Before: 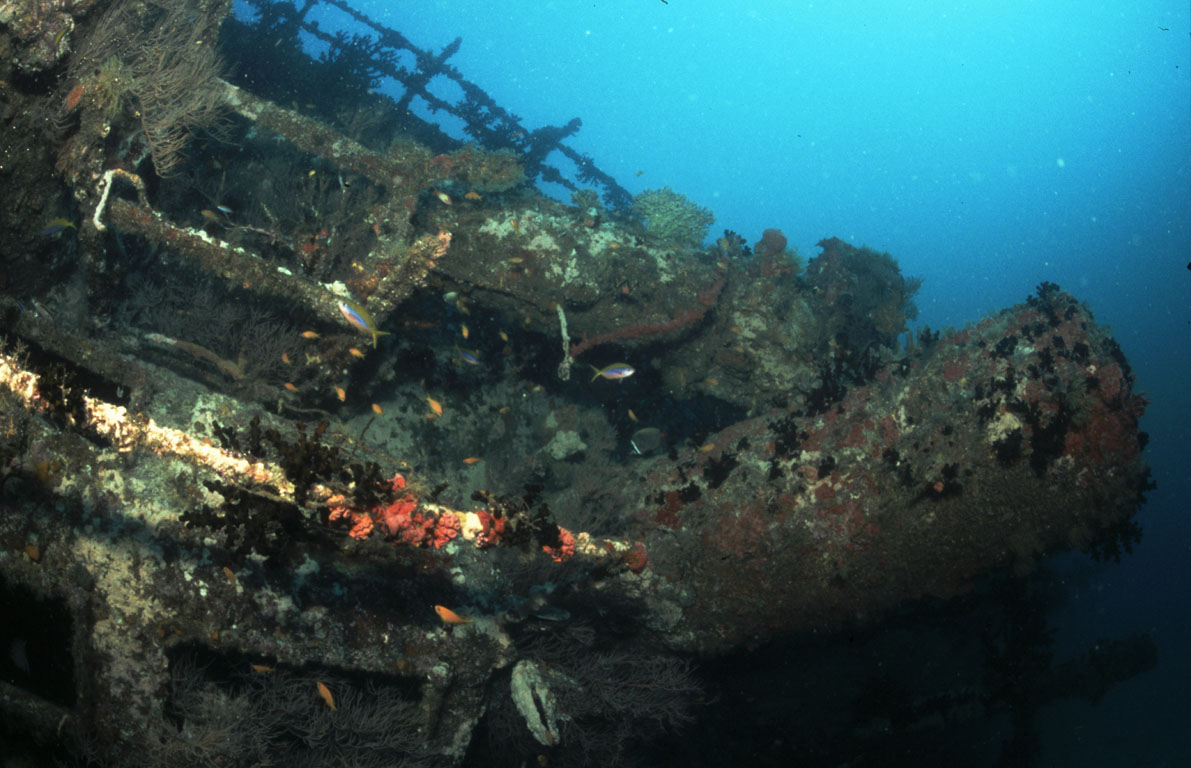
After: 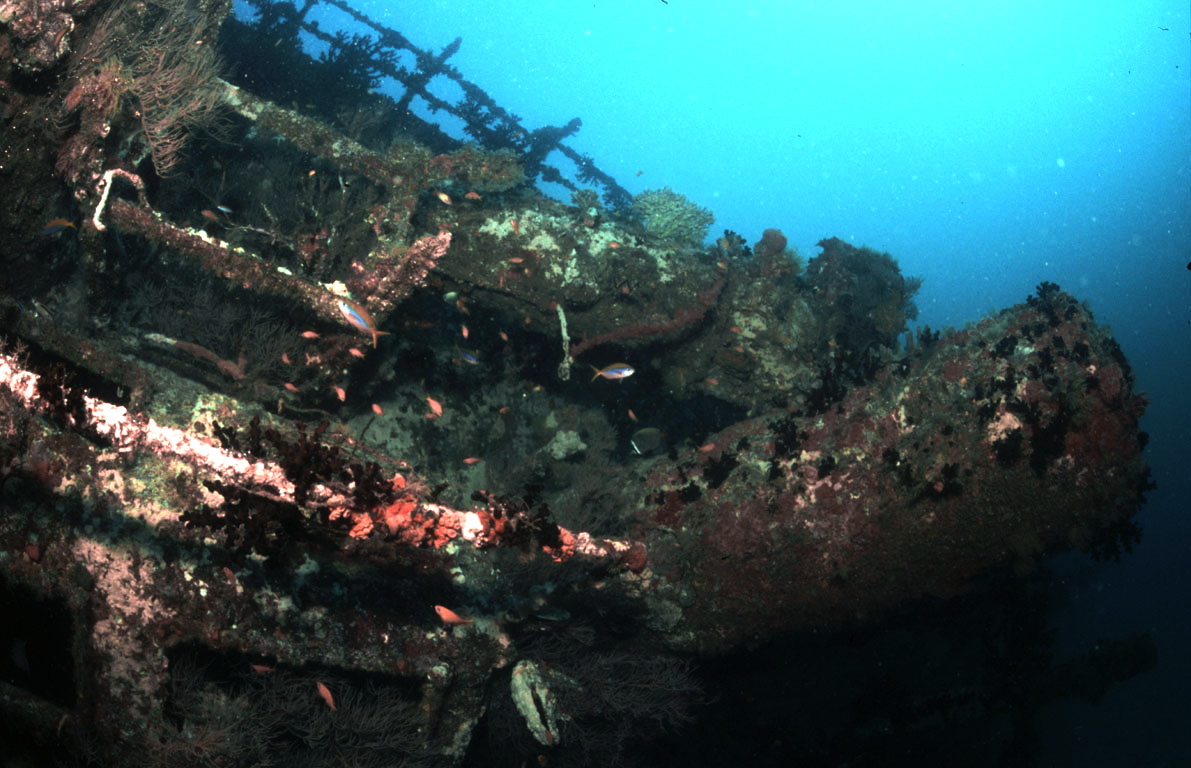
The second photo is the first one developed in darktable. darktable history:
color zones: curves: ch2 [(0, 0.5) (0.084, 0.497) (0.323, 0.335) (0.4, 0.497) (1, 0.5)], process mode strong
tone equalizer: -8 EV -0.75 EV, -7 EV -0.7 EV, -6 EV -0.6 EV, -5 EV -0.4 EV, -3 EV 0.4 EV, -2 EV 0.6 EV, -1 EV 0.7 EV, +0 EV 0.75 EV, edges refinement/feathering 500, mask exposure compensation -1.57 EV, preserve details no
